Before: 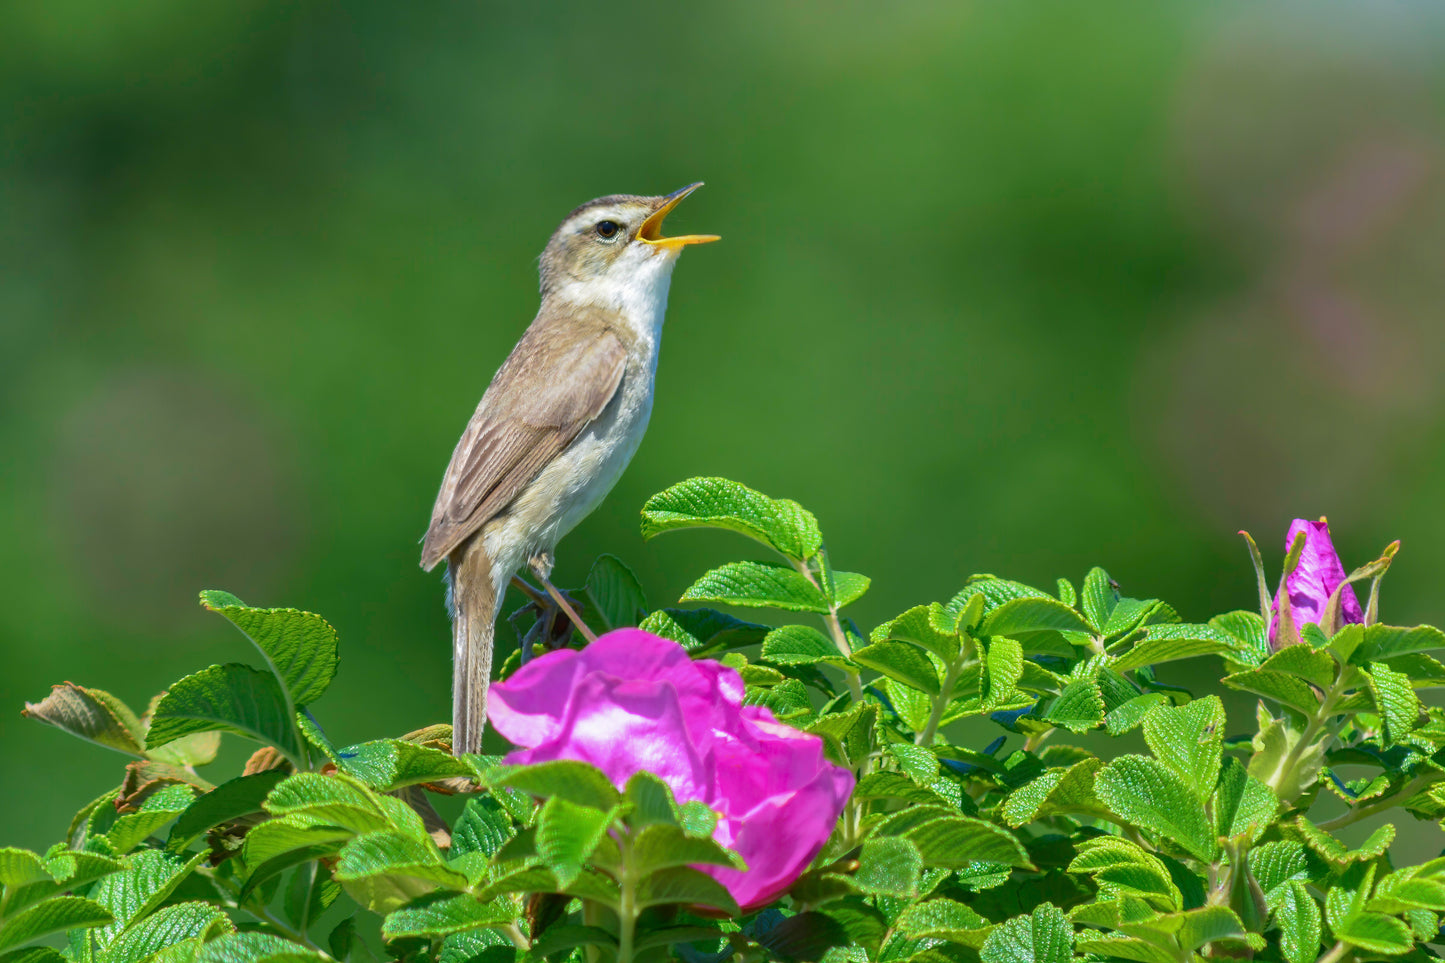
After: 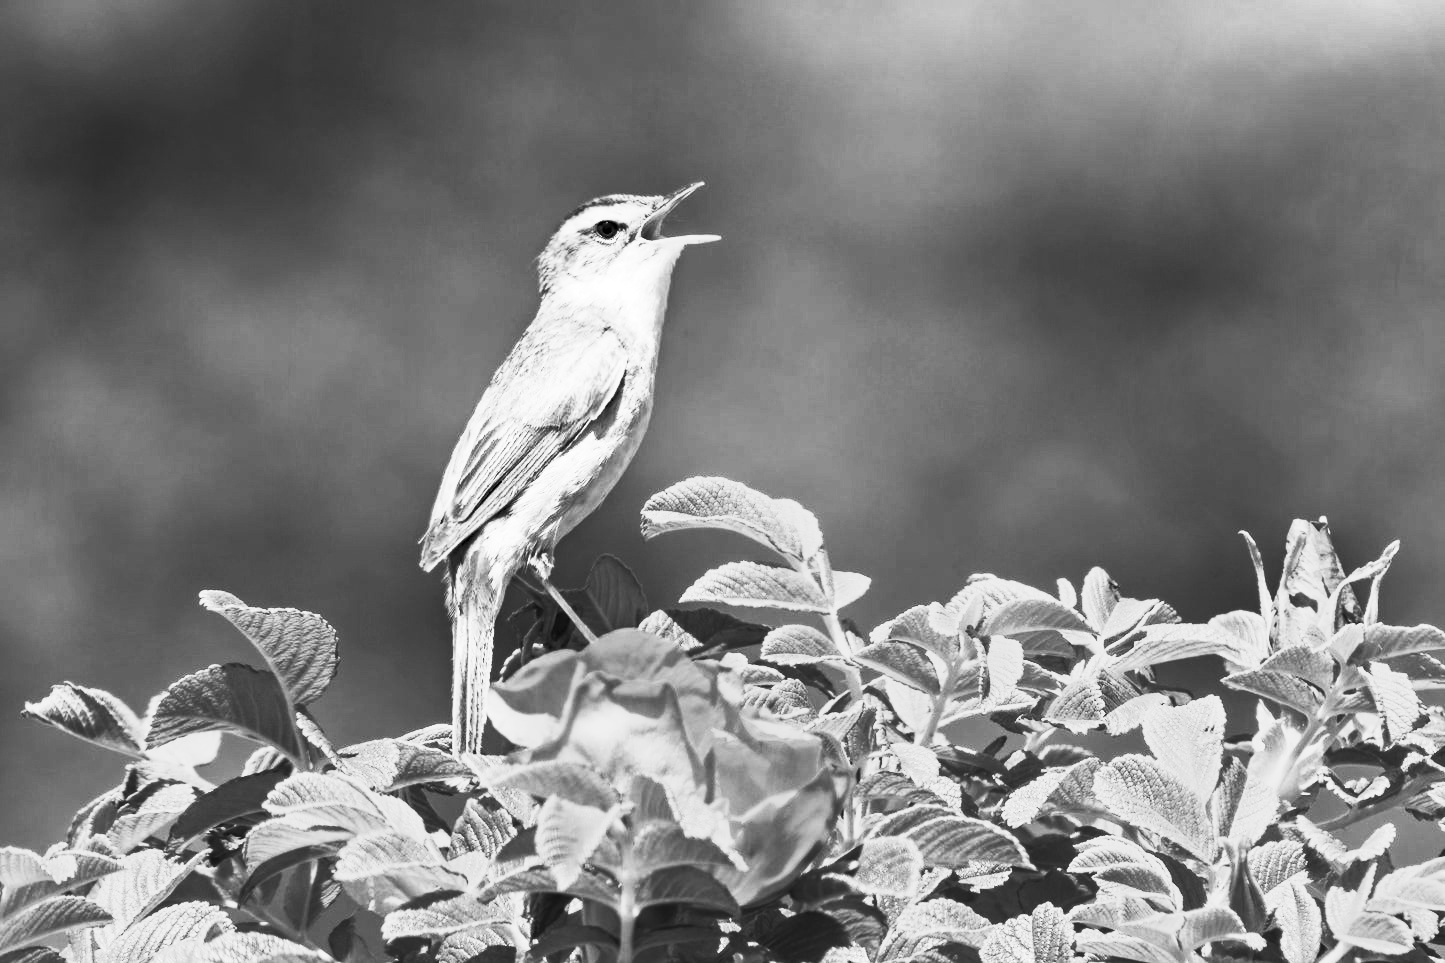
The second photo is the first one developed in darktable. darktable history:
haze removal: strength 0.53, distance 0.925, compatibility mode true, adaptive false
monochrome: on, module defaults
contrast brightness saturation: contrast 0.83, brightness 0.59, saturation 0.59
